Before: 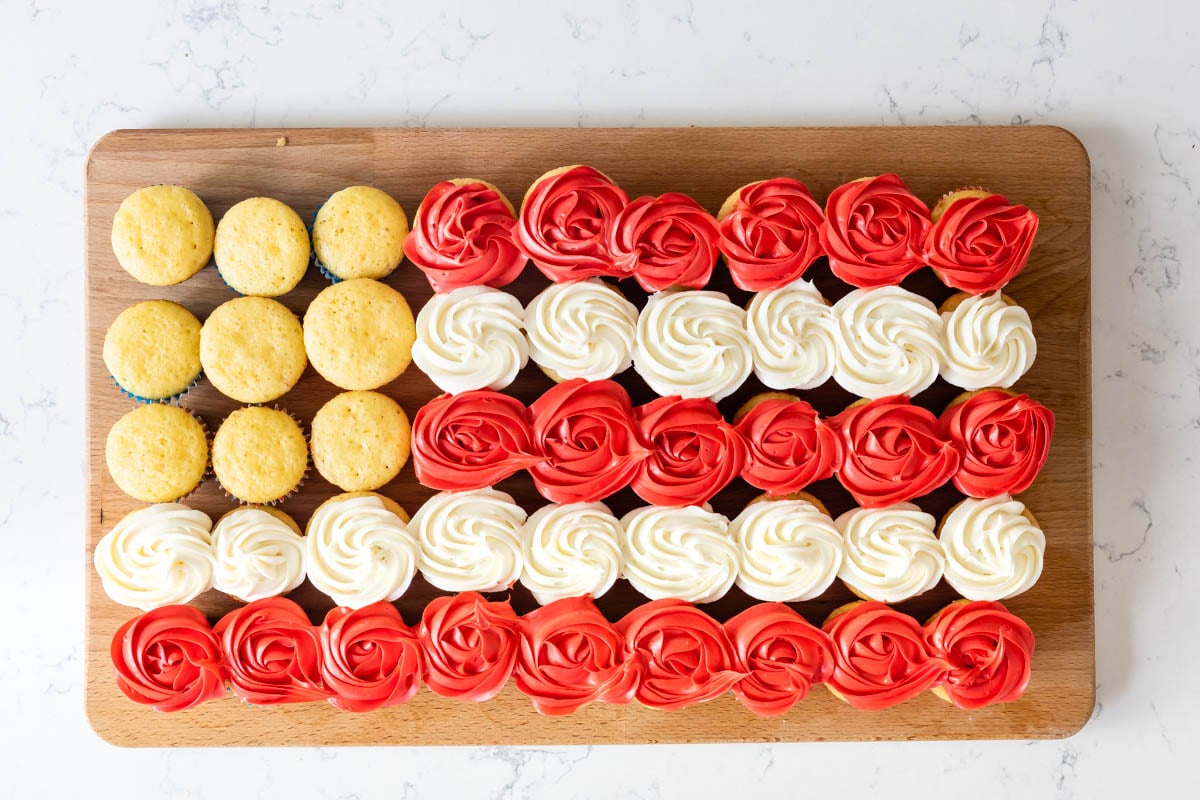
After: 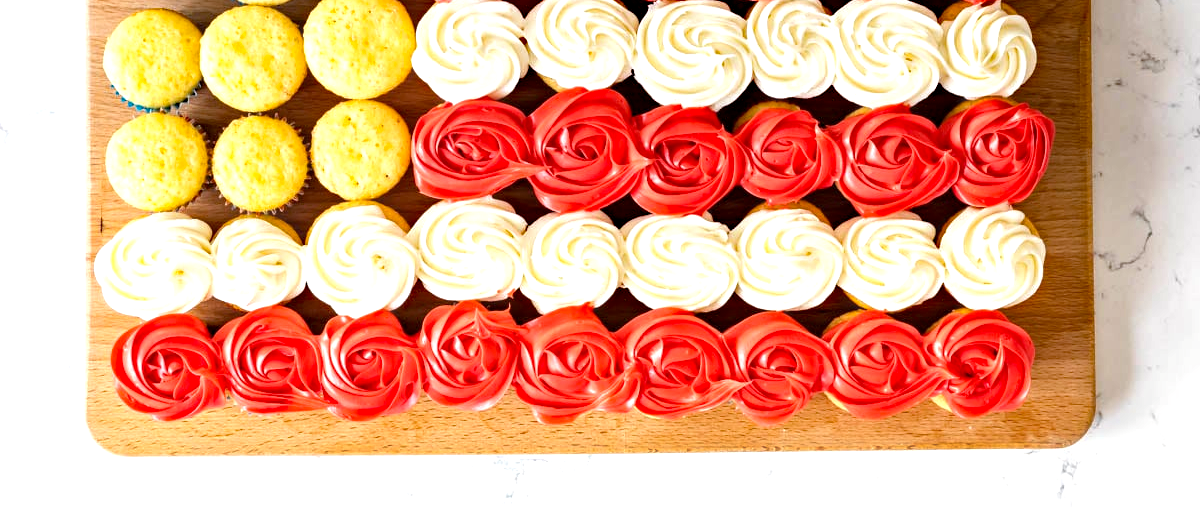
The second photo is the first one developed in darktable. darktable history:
crop and rotate: top 36.439%
local contrast: highlights 100%, shadows 100%, detail 119%, midtone range 0.2
exposure: black level correction 0.001, exposure 0.5 EV, compensate highlight preservation false
haze removal: strength 0.523, distance 0.918, compatibility mode true, adaptive false
